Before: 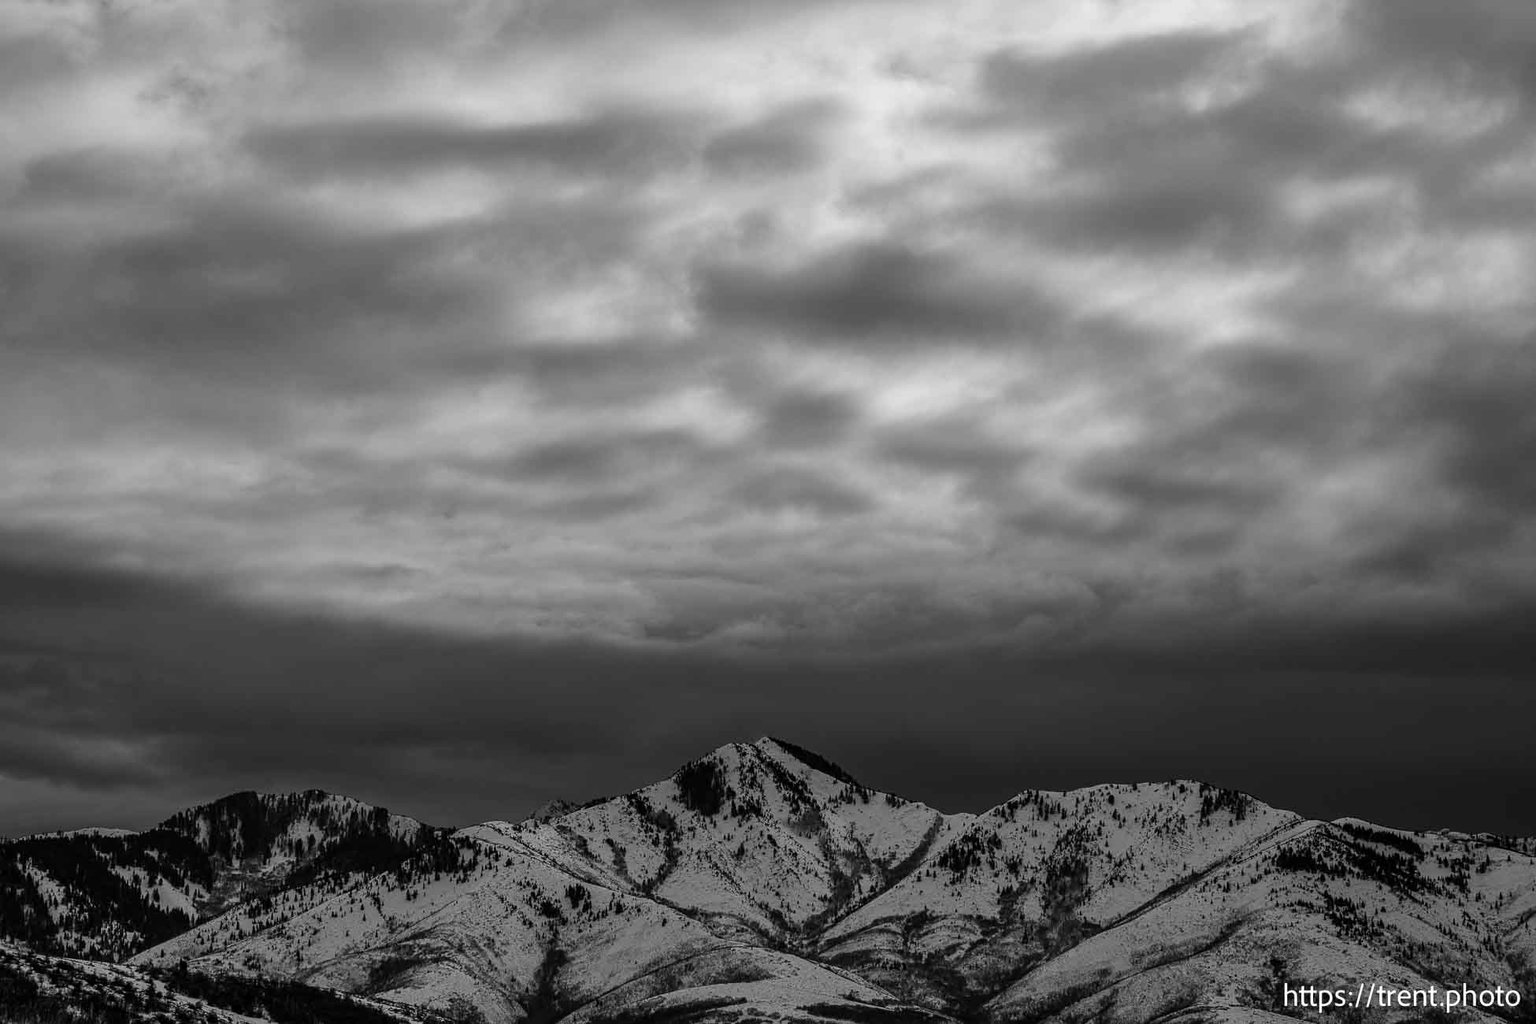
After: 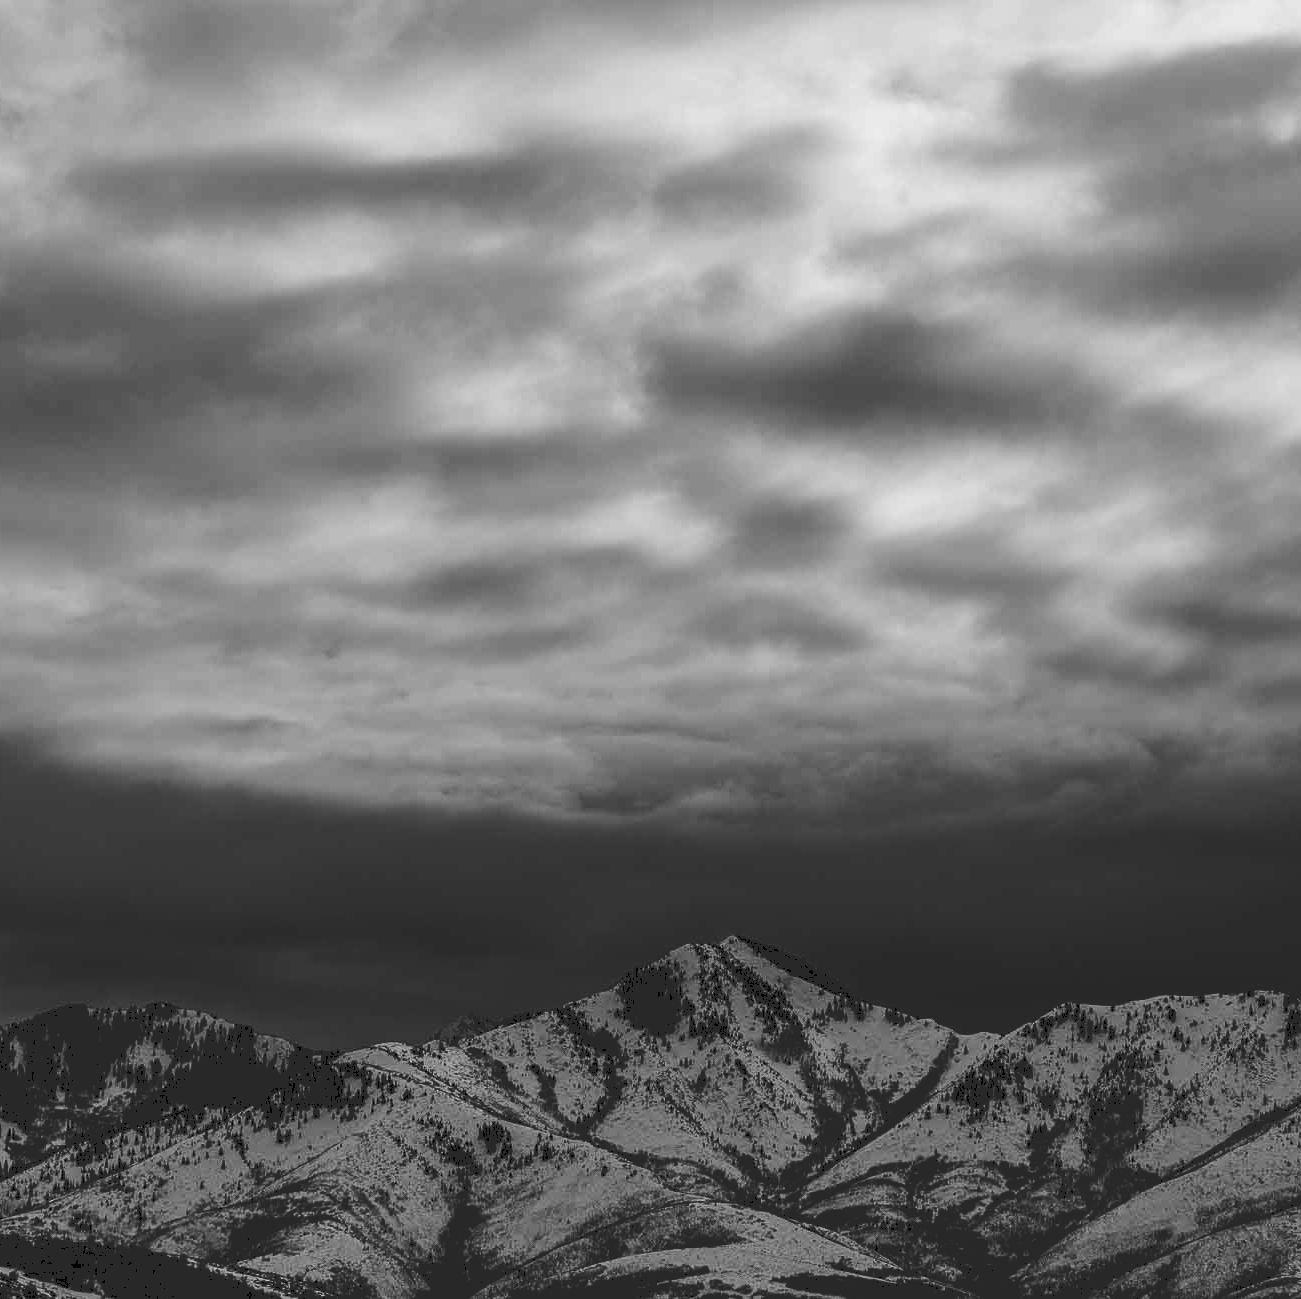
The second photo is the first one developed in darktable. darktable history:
tone curve: curves: ch0 [(0, 0) (0.003, 0.161) (0.011, 0.161) (0.025, 0.161) (0.044, 0.161) (0.069, 0.161) (0.1, 0.161) (0.136, 0.163) (0.177, 0.179) (0.224, 0.207) (0.277, 0.243) (0.335, 0.292) (0.399, 0.361) (0.468, 0.452) (0.543, 0.547) (0.623, 0.638) (0.709, 0.731) (0.801, 0.826) (0.898, 0.911) (1, 1)], preserve colors none
crop and rotate: left 12.281%, right 20.953%
